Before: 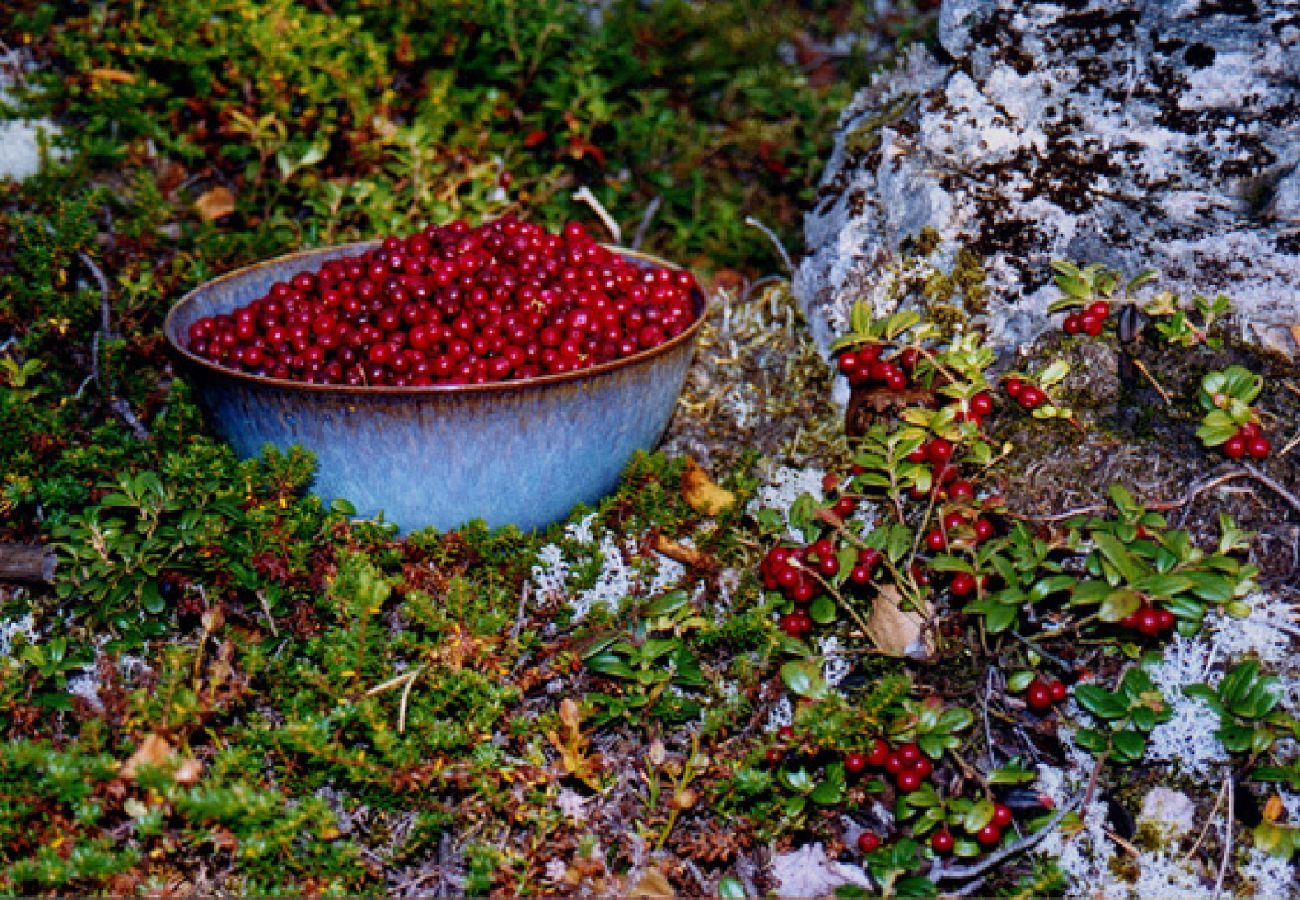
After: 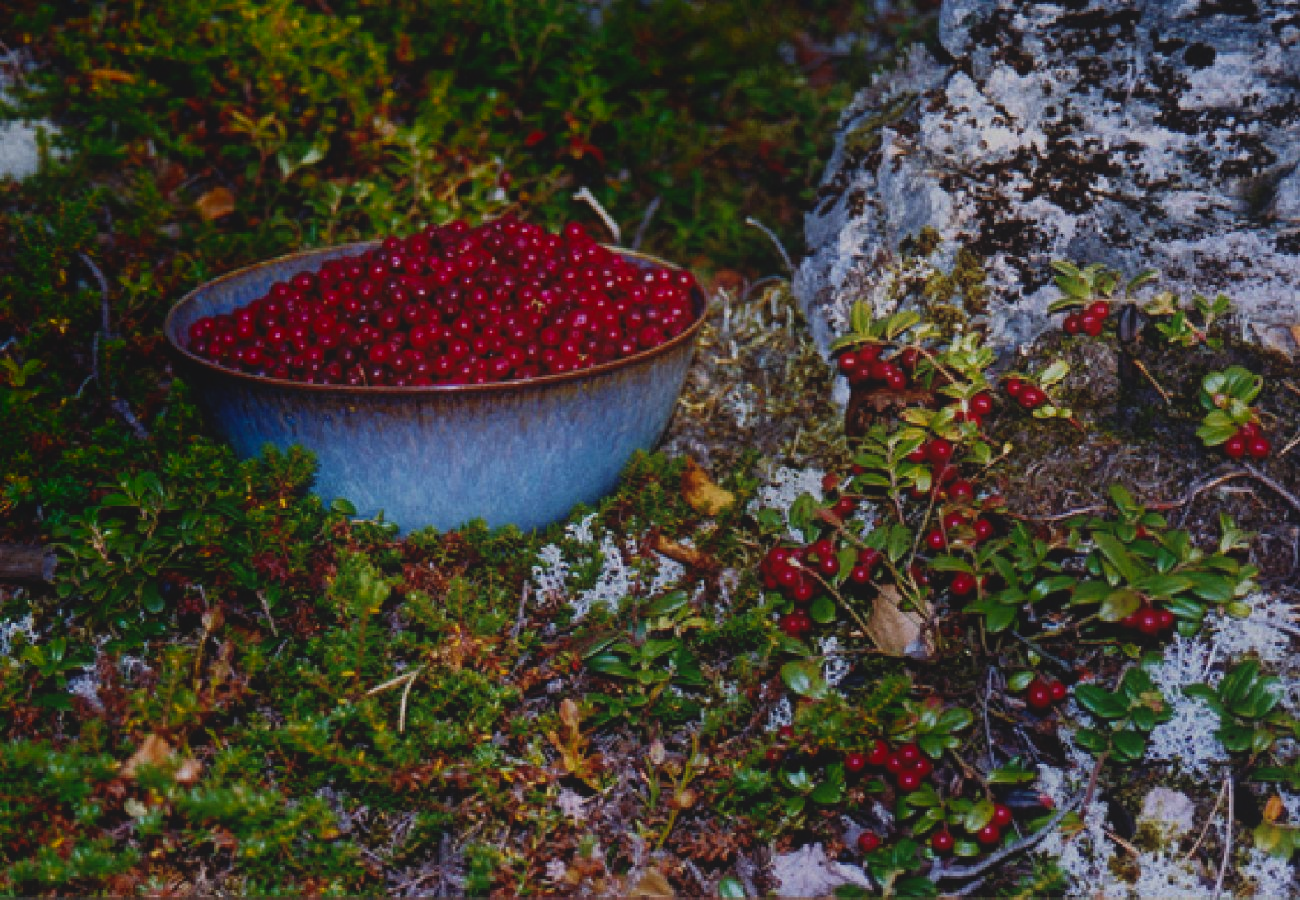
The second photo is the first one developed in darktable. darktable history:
exposure: black level correction -0.015, exposure -0.5 EV, compensate highlight preservation false
shadows and highlights: shadows -54.3, highlights 86.09, soften with gaussian
